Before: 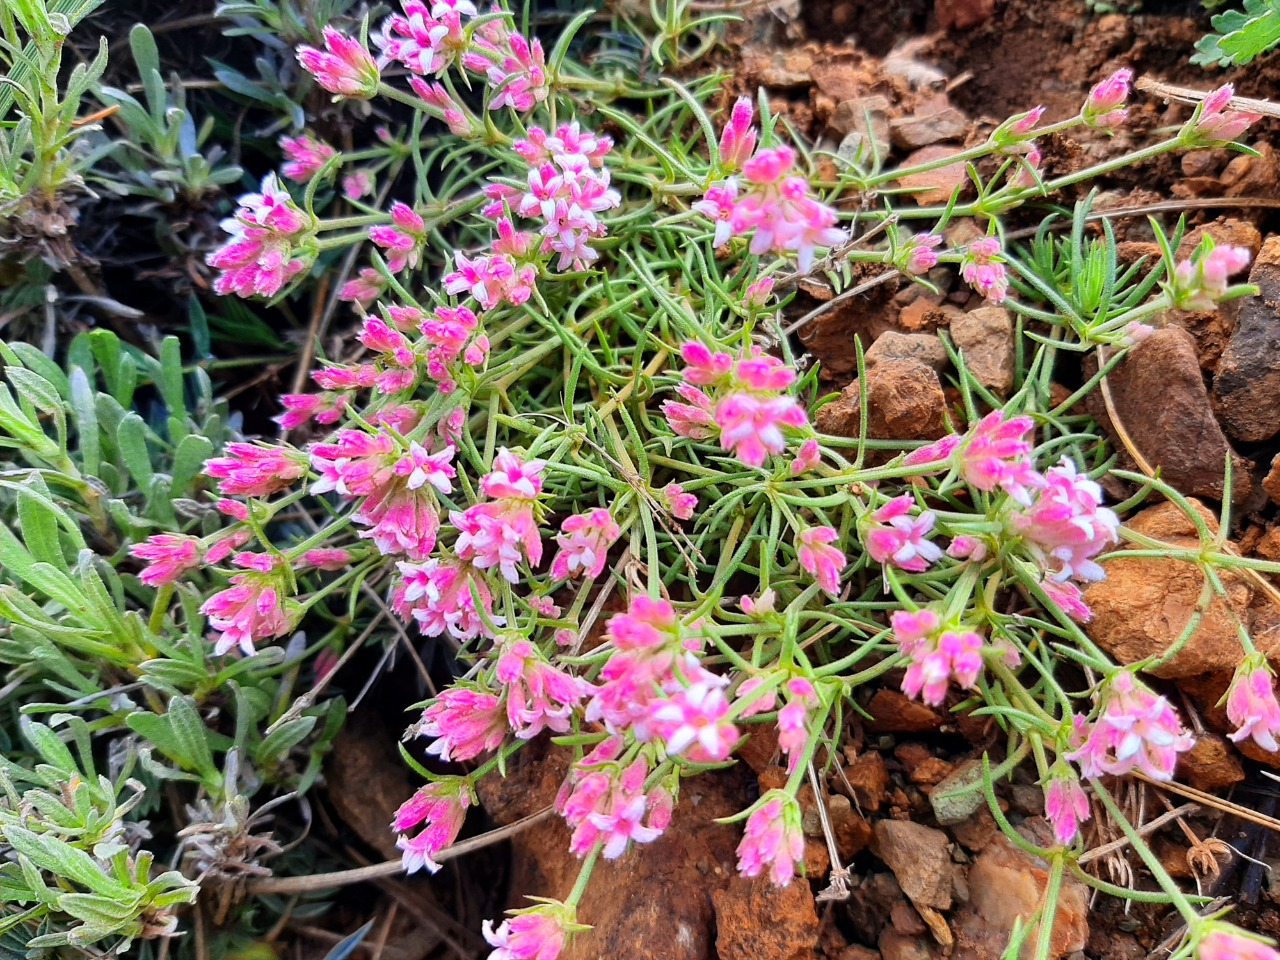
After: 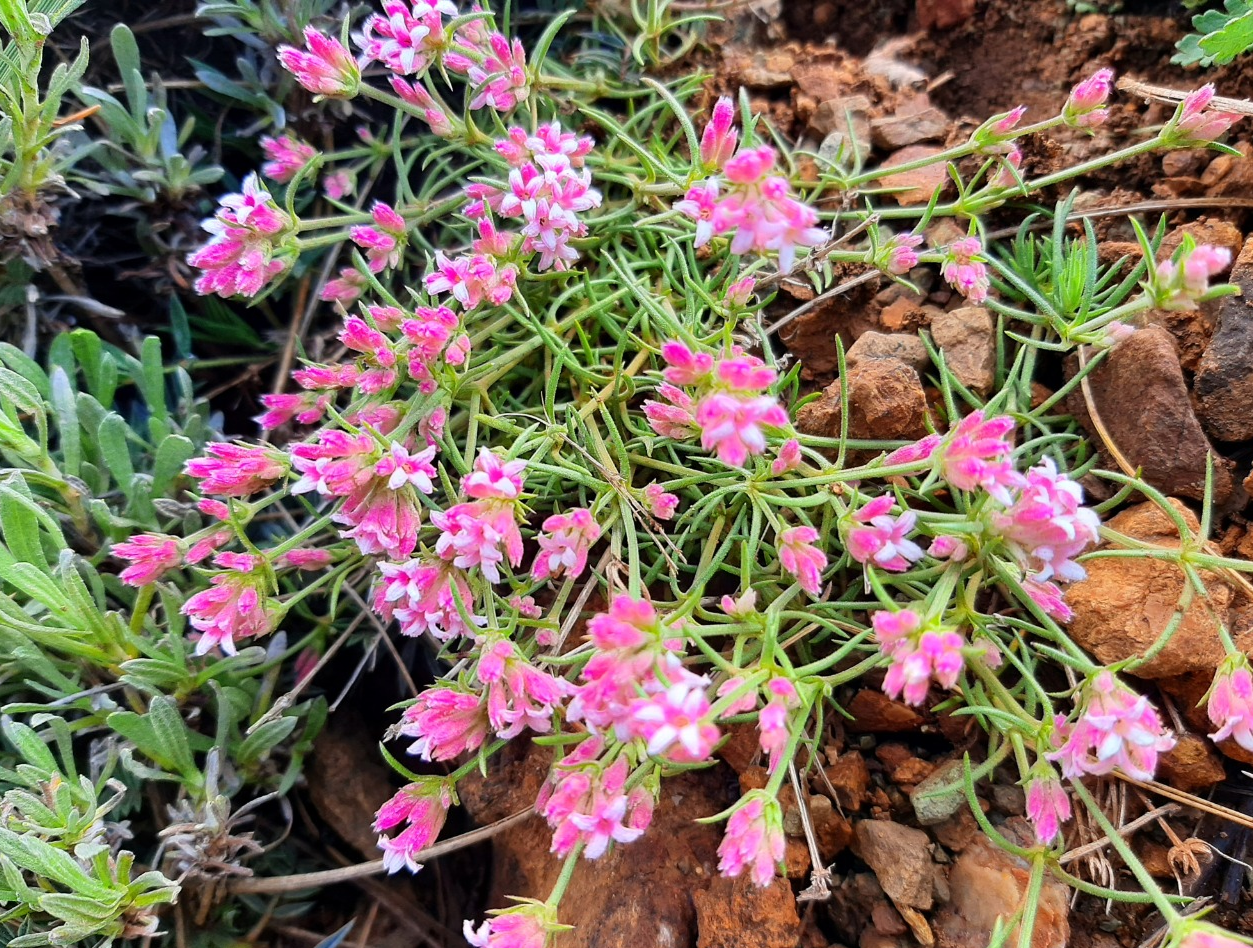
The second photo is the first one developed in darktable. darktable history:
crop and rotate: left 1.495%, right 0.598%, bottom 1.188%
